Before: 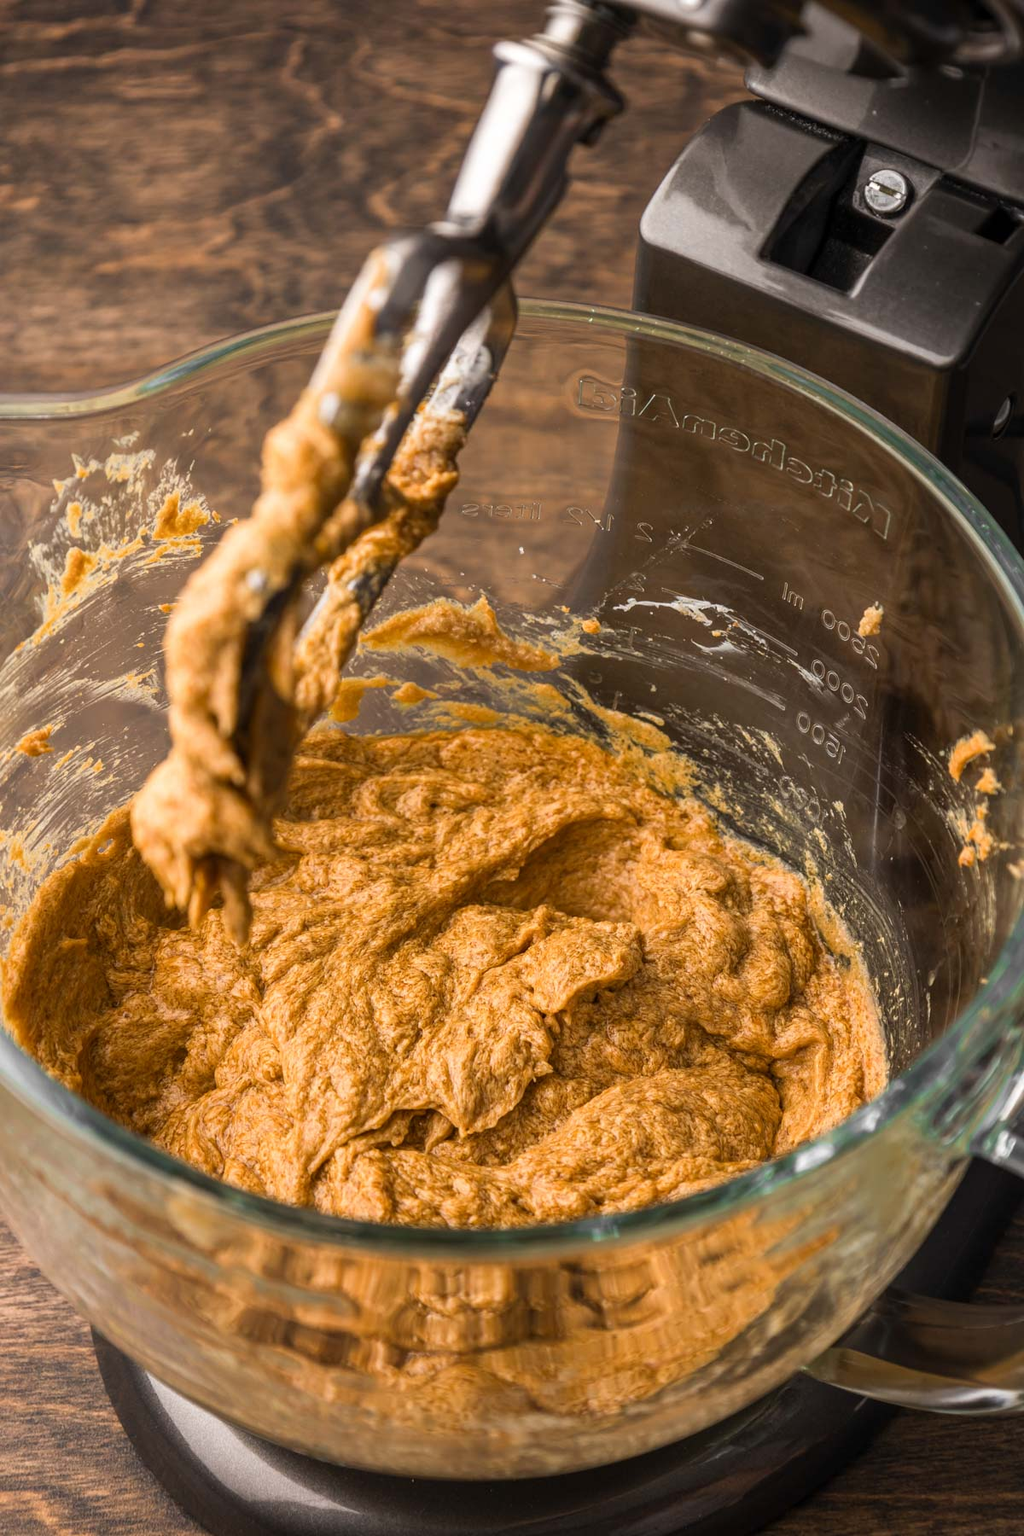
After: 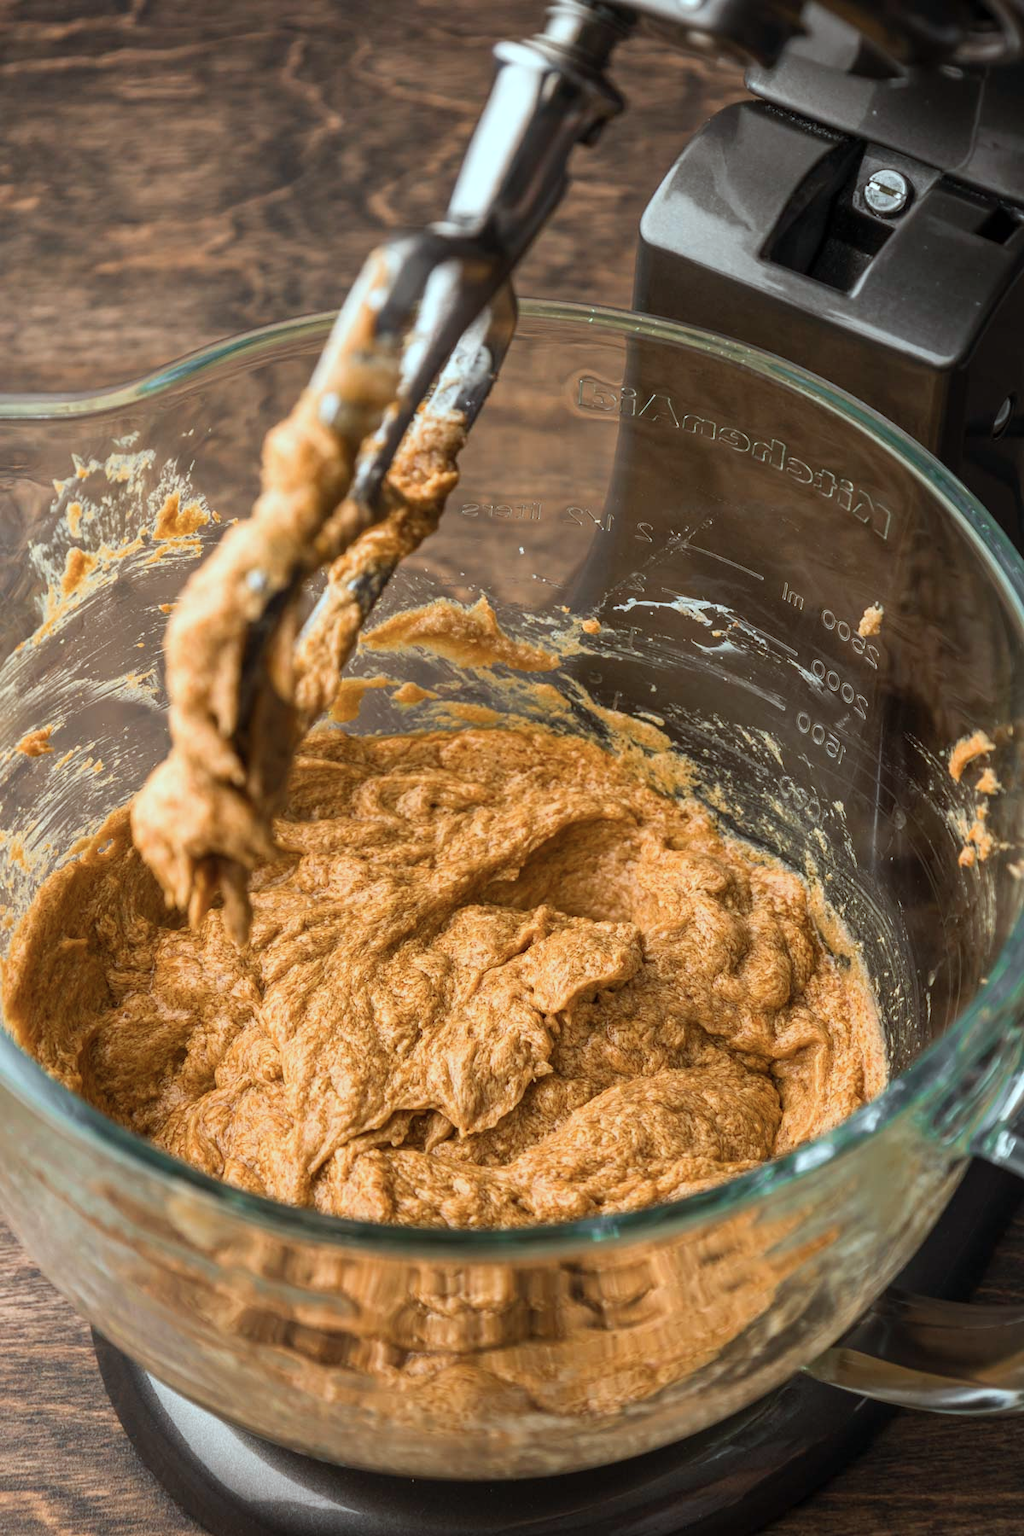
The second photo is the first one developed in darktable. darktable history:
color correction: highlights a* -10.69, highlights b* -19.19
white balance: red 1.029, blue 0.92
